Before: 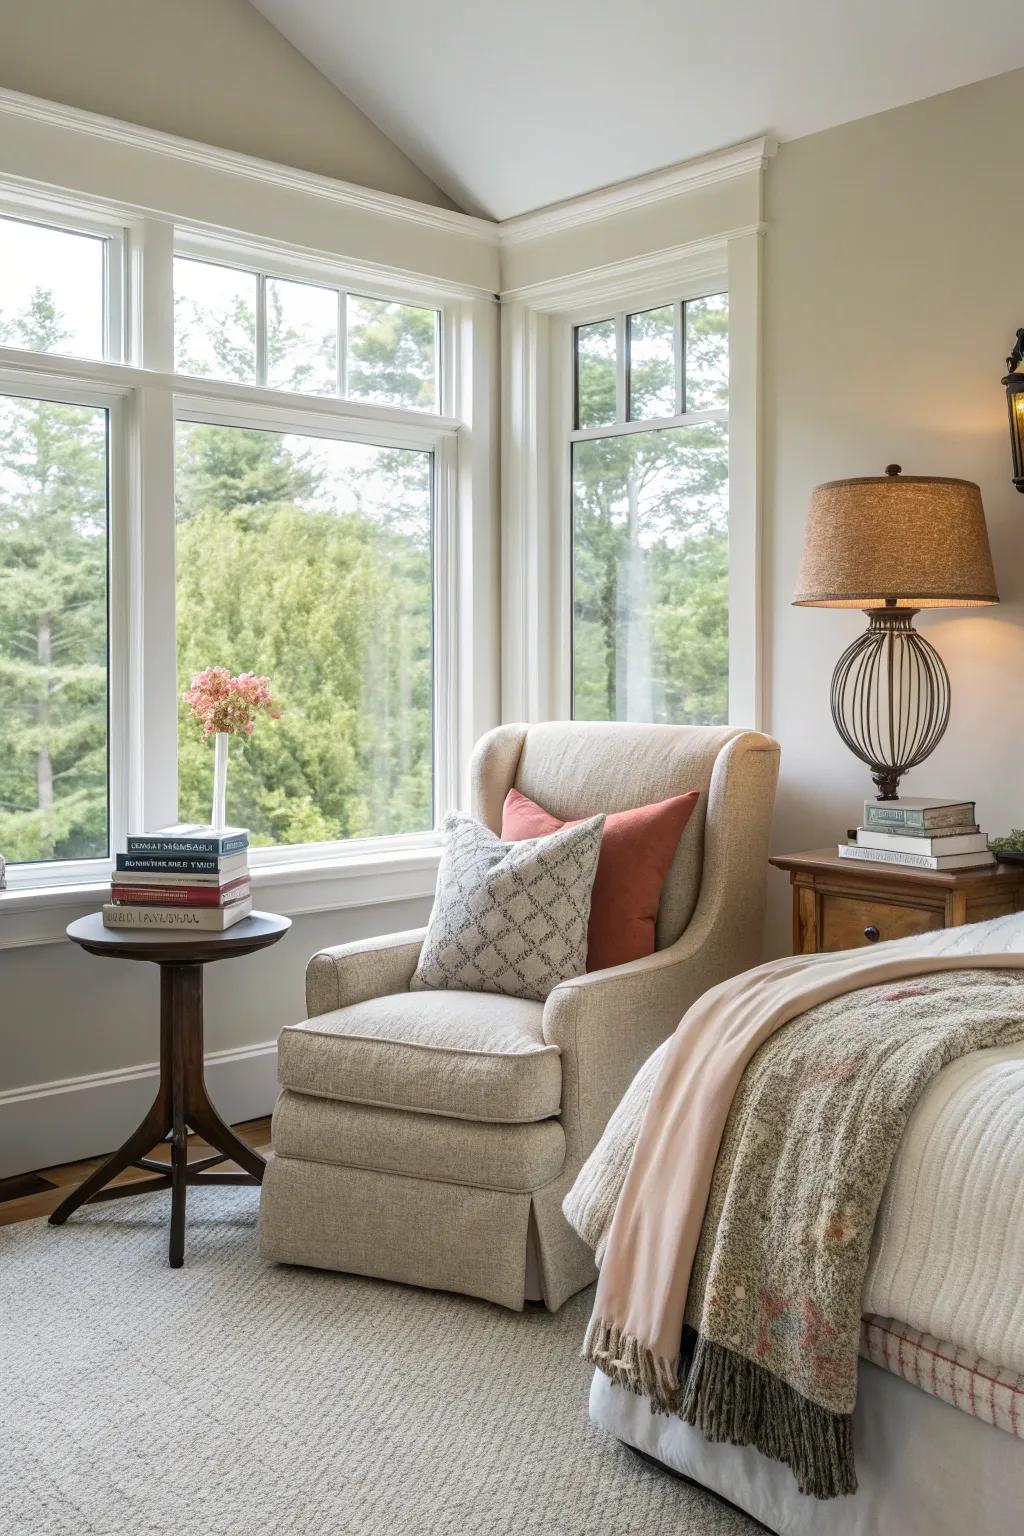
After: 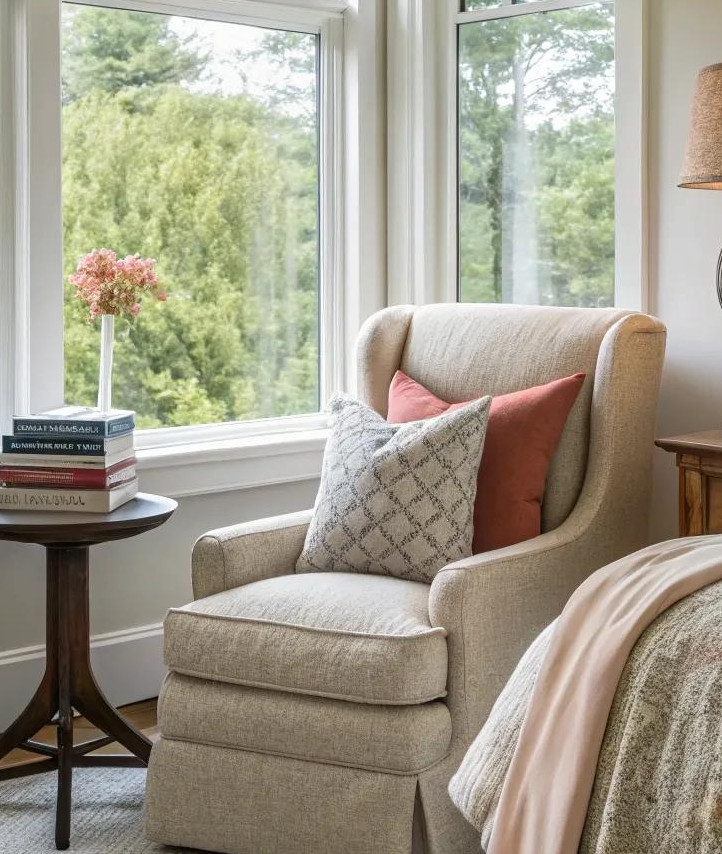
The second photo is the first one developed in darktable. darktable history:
shadows and highlights: shadows 36.25, highlights -26.83, soften with gaussian
crop: left 11.134%, top 27.225%, right 18.283%, bottom 17.136%
